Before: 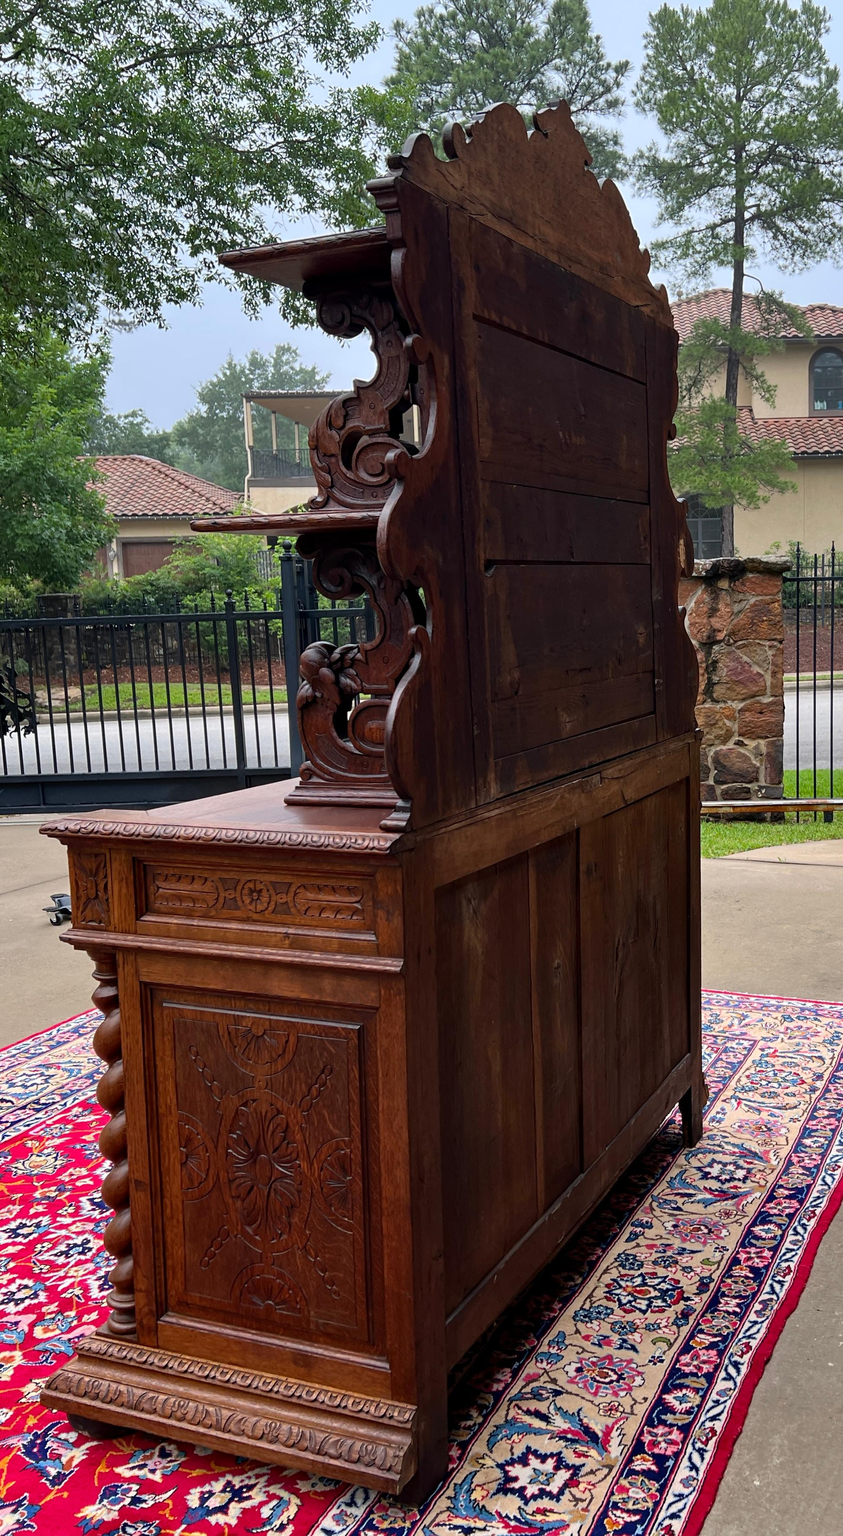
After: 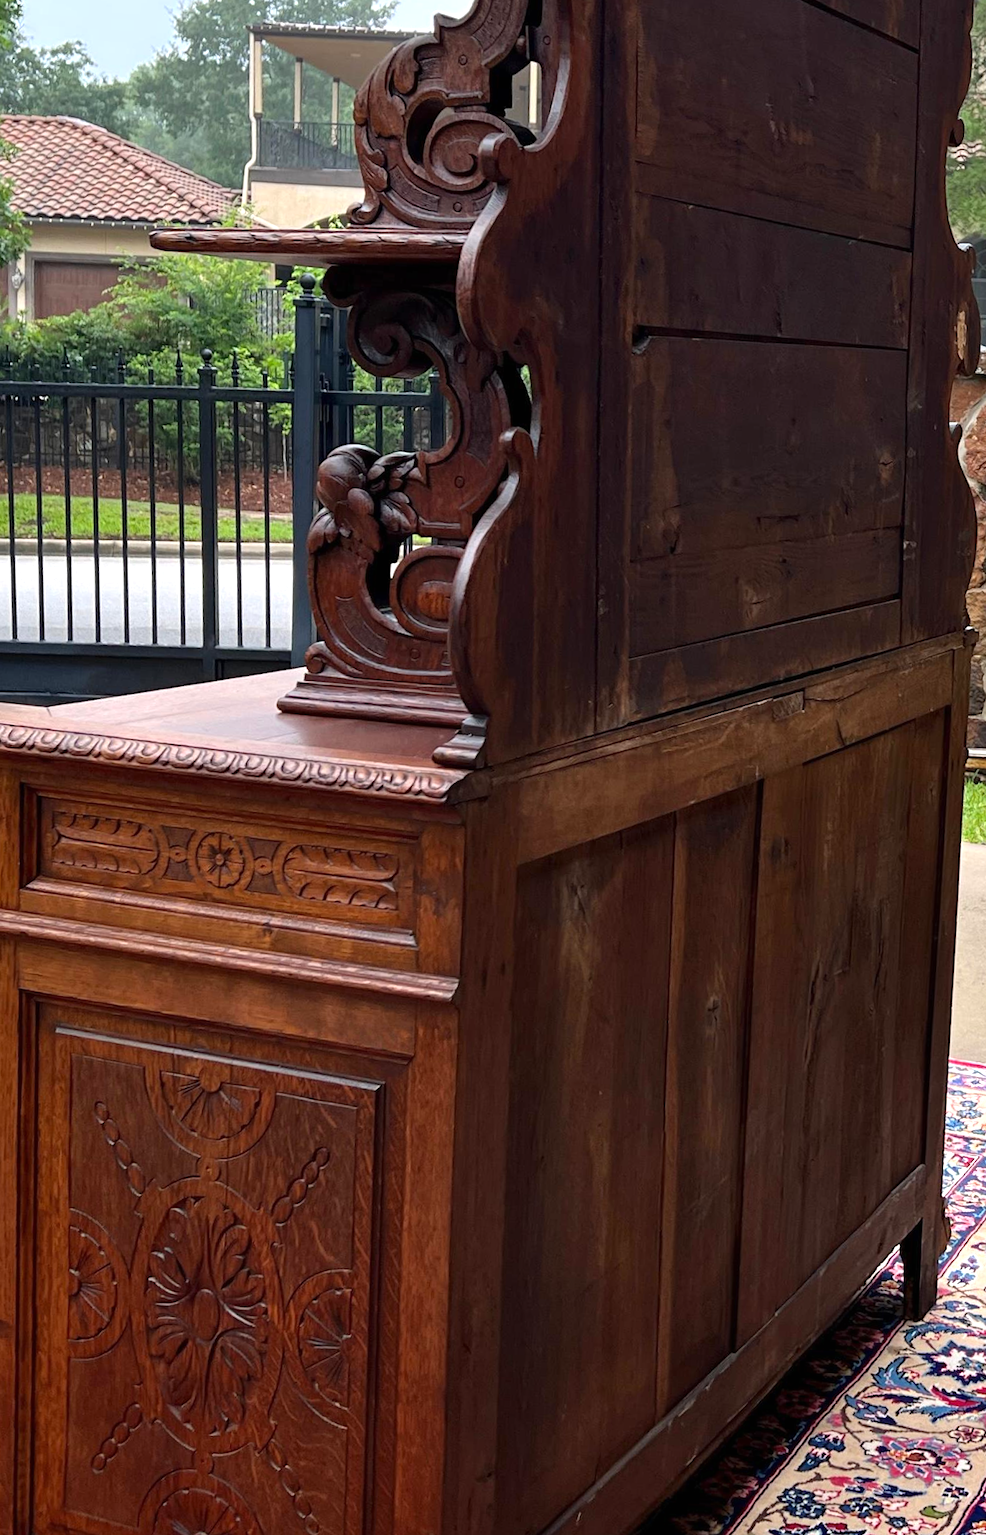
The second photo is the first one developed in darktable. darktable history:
exposure: black level correction 0, exposure 0.5 EV, compensate exposure bias true, compensate highlight preservation false
crop and rotate: angle -3.5°, left 9.756%, top 21.109%, right 11.938%, bottom 12.053%
